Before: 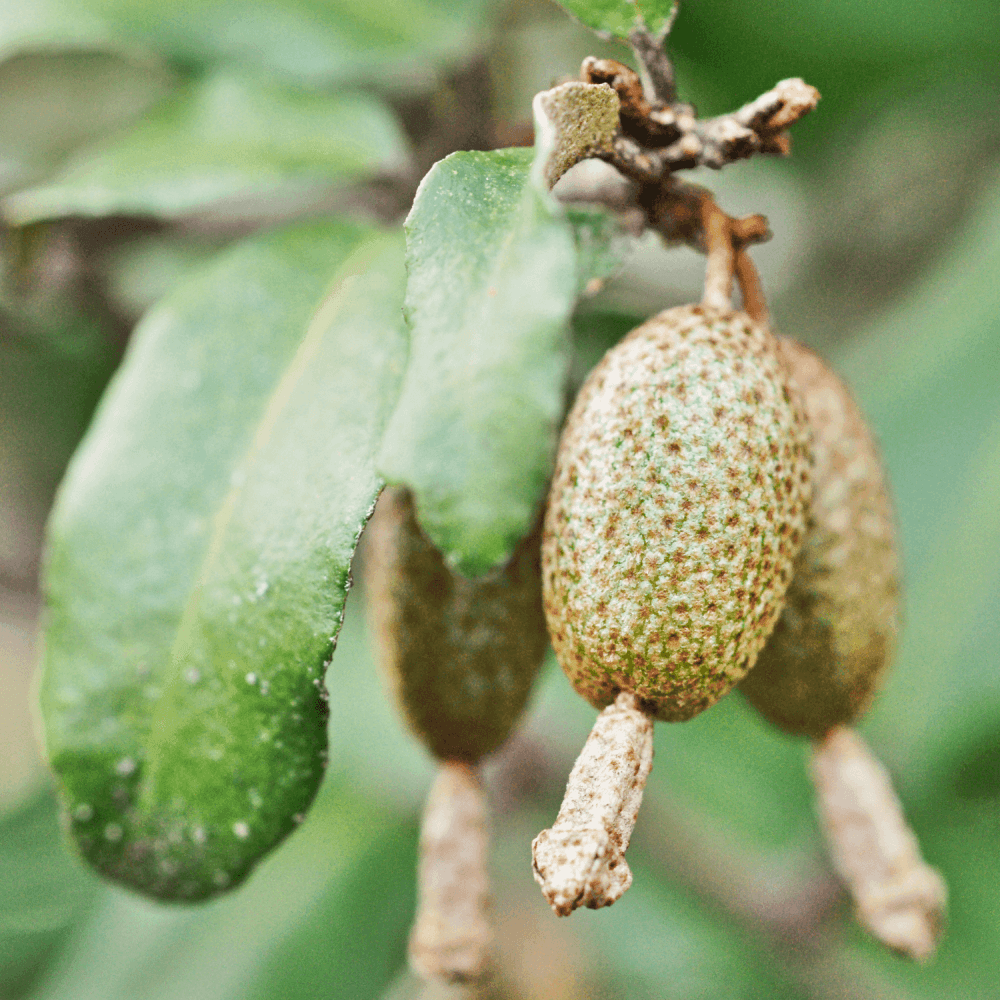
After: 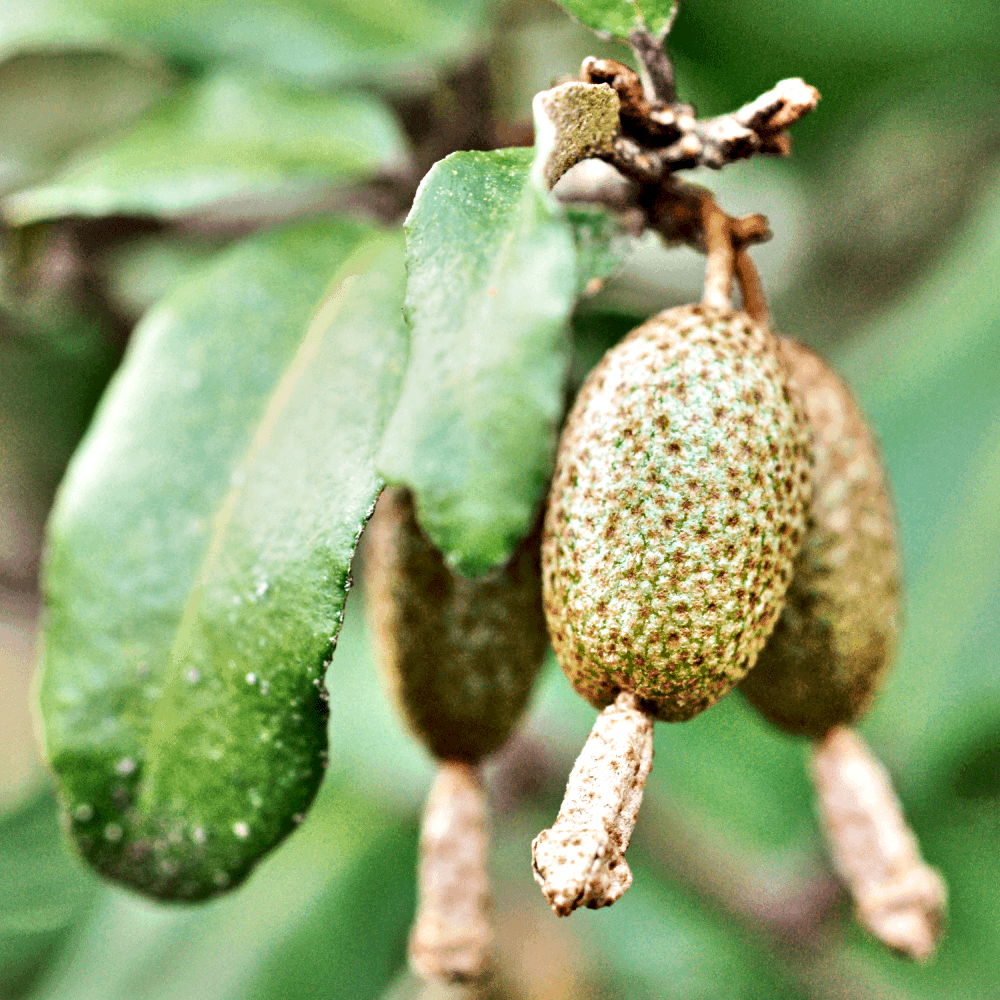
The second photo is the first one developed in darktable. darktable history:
contrast equalizer: octaves 7, y [[0.6 ×6], [0.55 ×6], [0 ×6], [0 ×6], [0 ×6]]
velvia: on, module defaults
